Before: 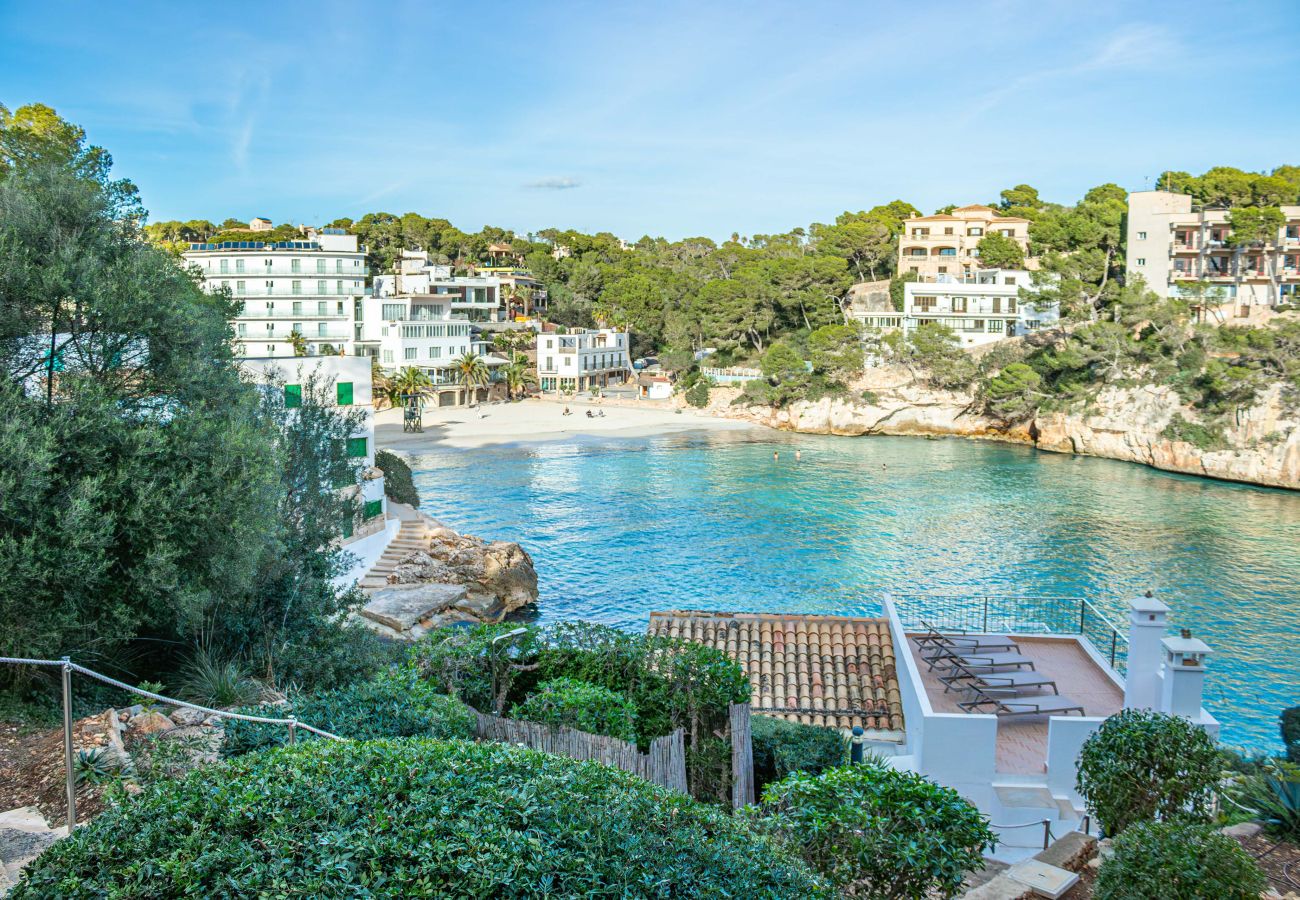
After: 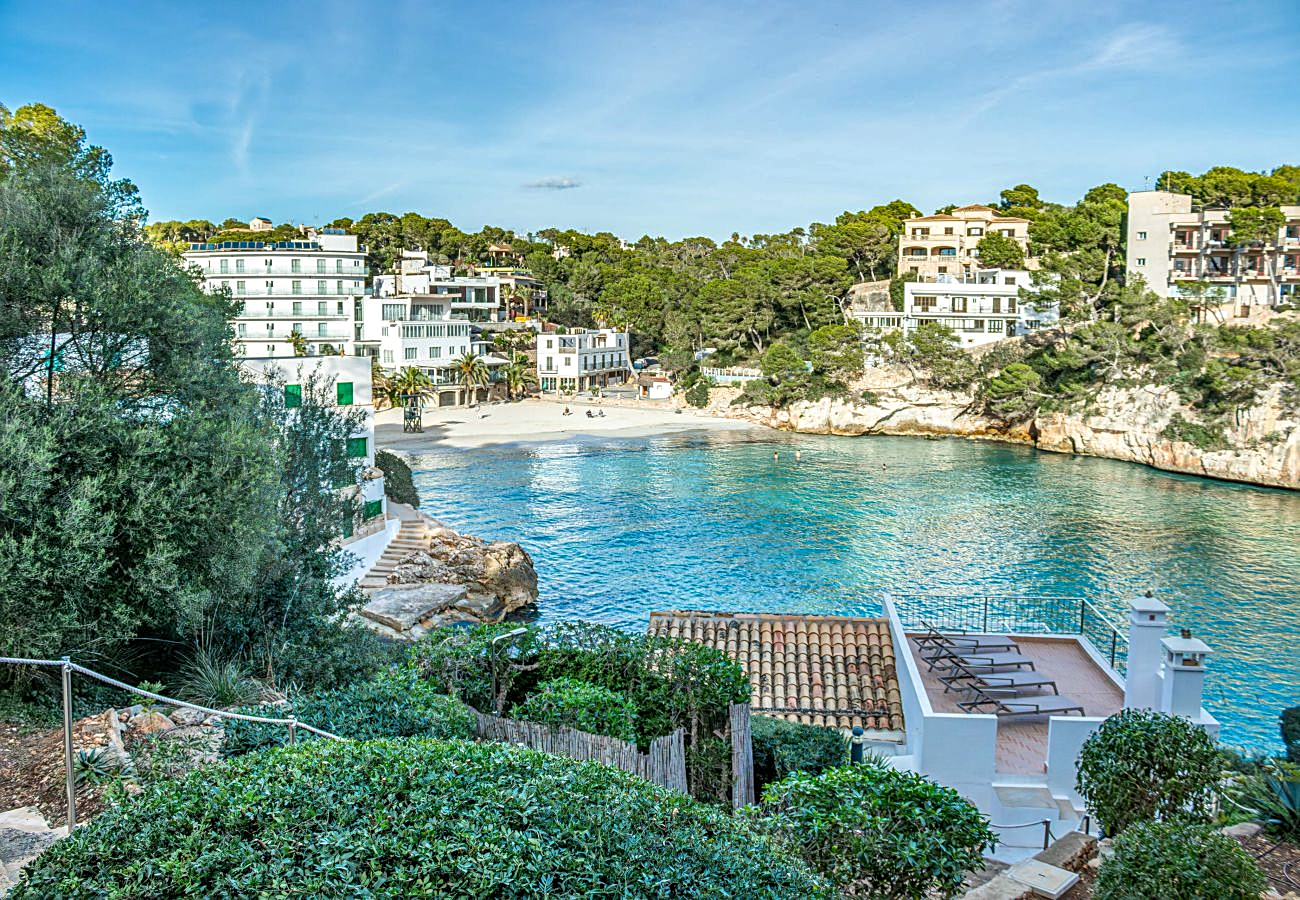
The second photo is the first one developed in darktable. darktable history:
sharpen: on, module defaults
shadows and highlights: shadows 60, soften with gaussian
local contrast: on, module defaults
